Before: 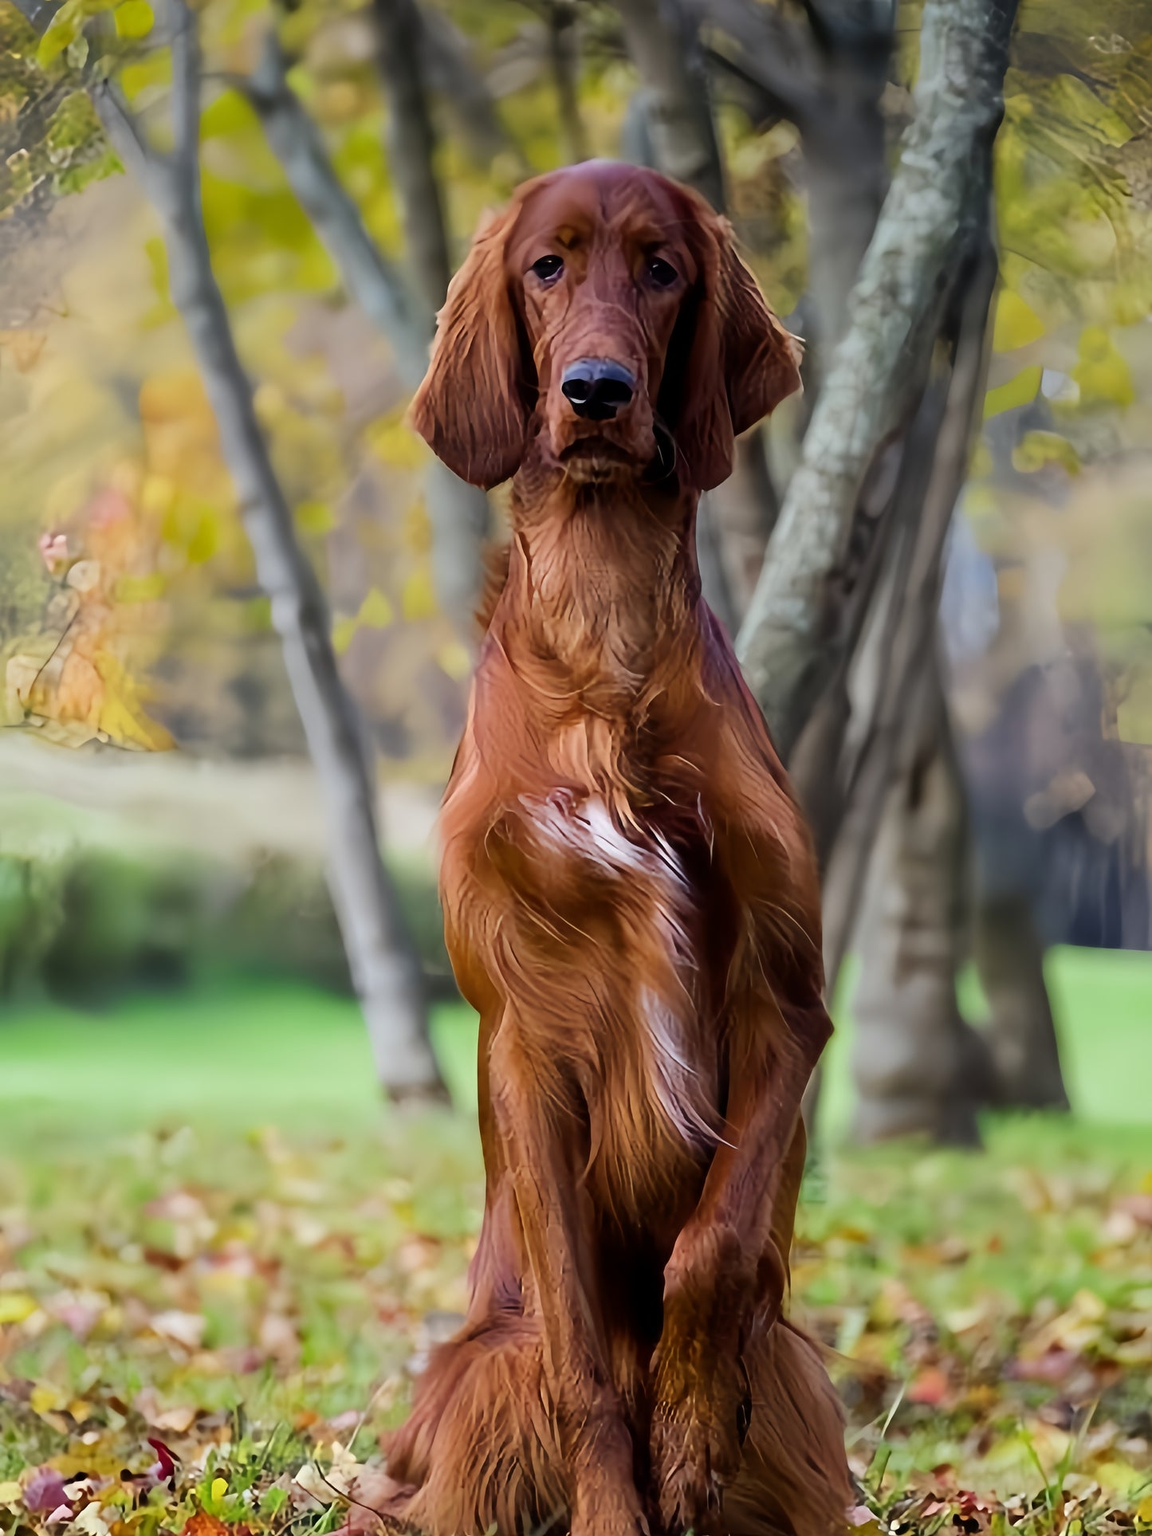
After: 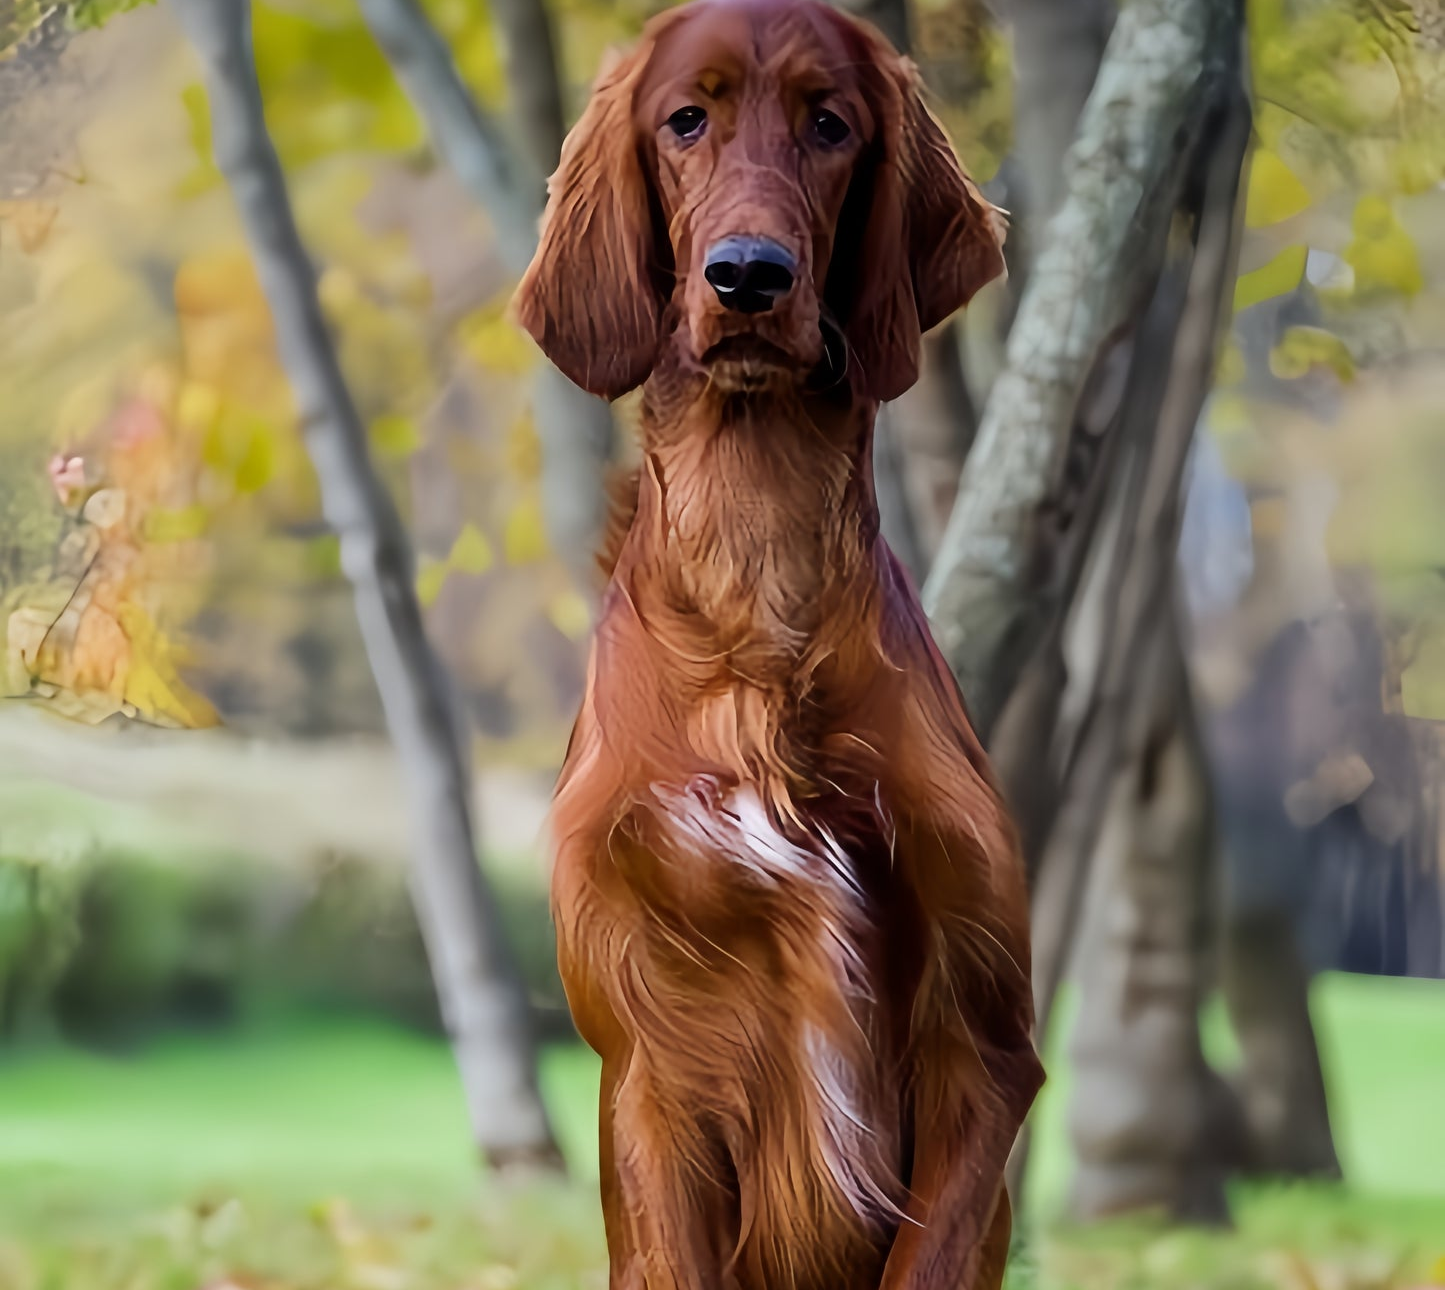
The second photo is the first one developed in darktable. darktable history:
crop: top 11.143%, bottom 21.862%
